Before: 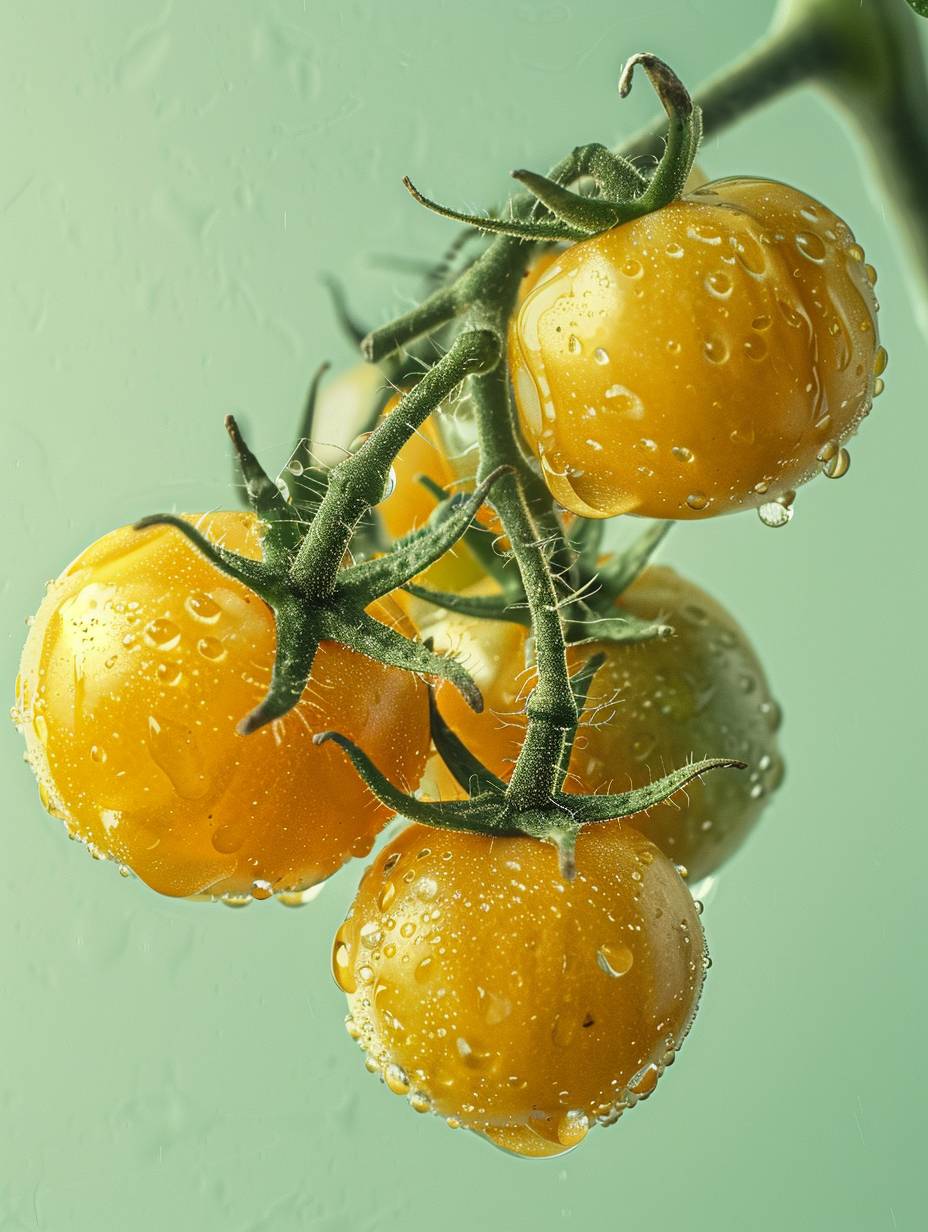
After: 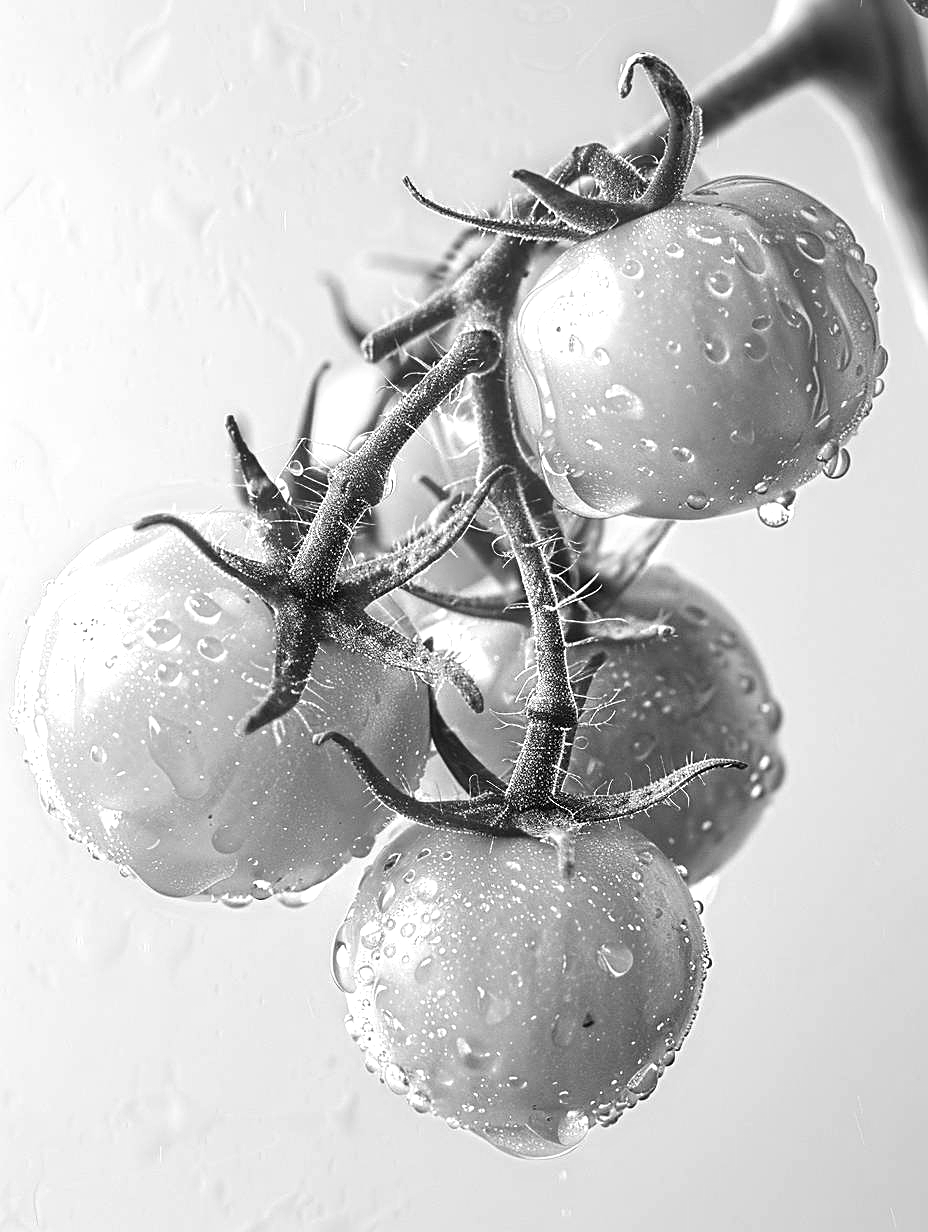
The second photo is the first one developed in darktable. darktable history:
monochrome: a -35.87, b 49.73, size 1.7
exposure: exposure 0.3 EV, compensate highlight preservation false
sharpen: on, module defaults
tone equalizer: -8 EV -0.417 EV, -7 EV -0.389 EV, -6 EV -0.333 EV, -5 EV -0.222 EV, -3 EV 0.222 EV, -2 EV 0.333 EV, -1 EV 0.389 EV, +0 EV 0.417 EV, edges refinement/feathering 500, mask exposure compensation -1.57 EV, preserve details no
